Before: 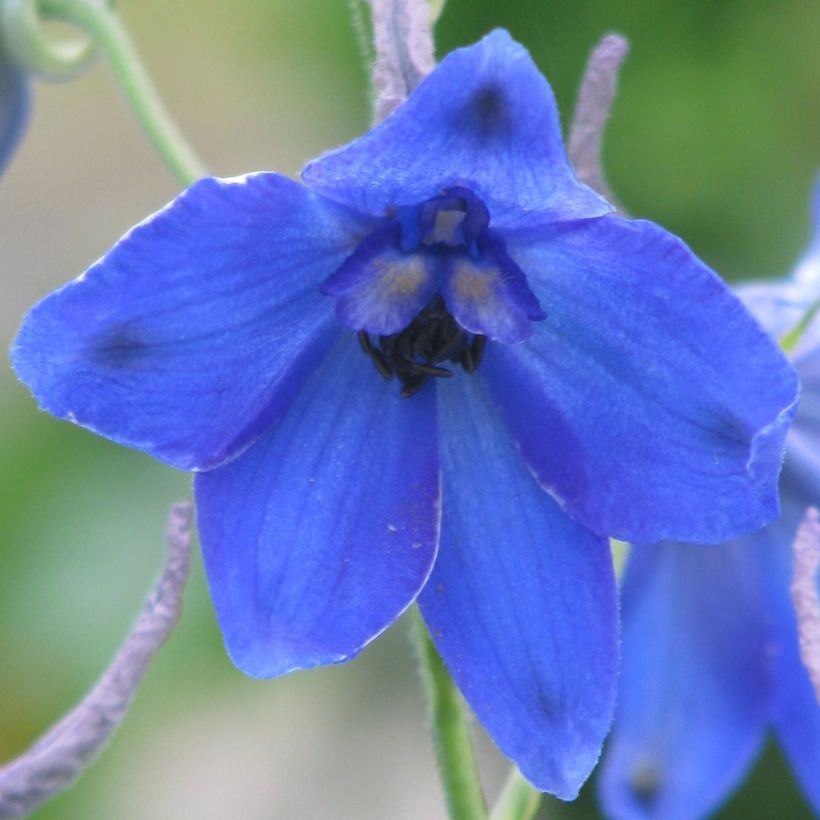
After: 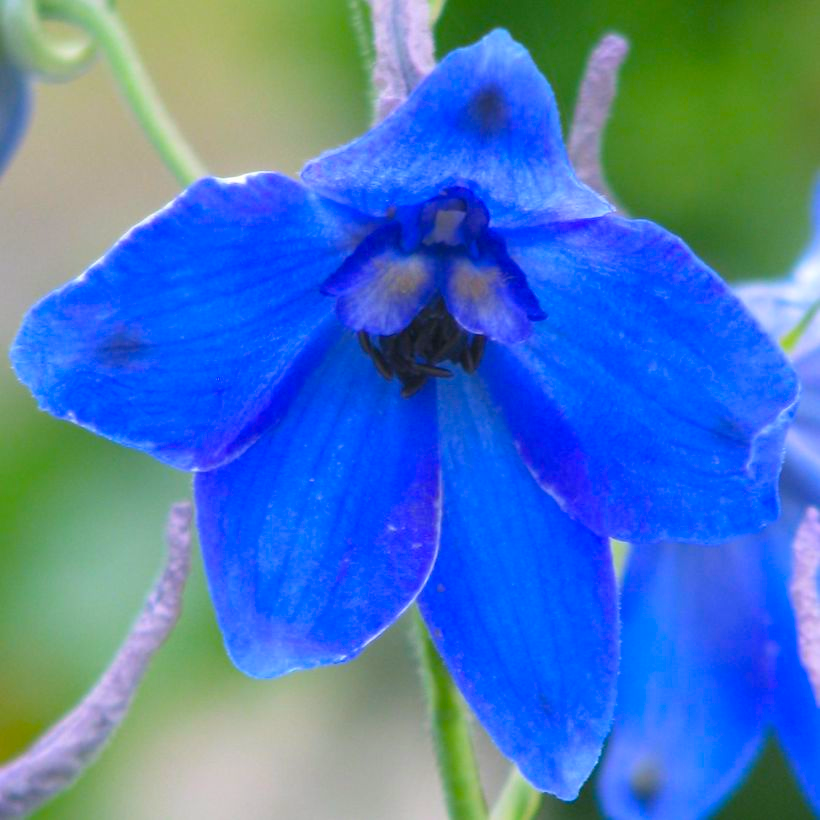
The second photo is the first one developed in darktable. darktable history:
color balance rgb: linear chroma grading › global chroma 13.3%, global vibrance 41.49%
tone equalizer: on, module defaults
